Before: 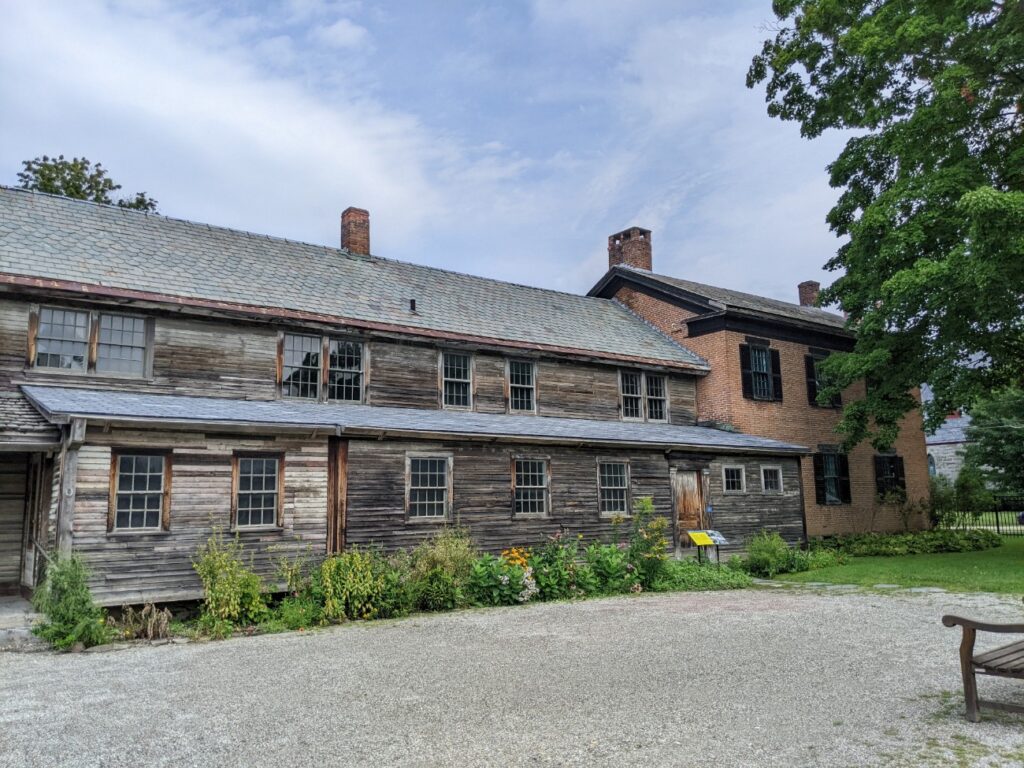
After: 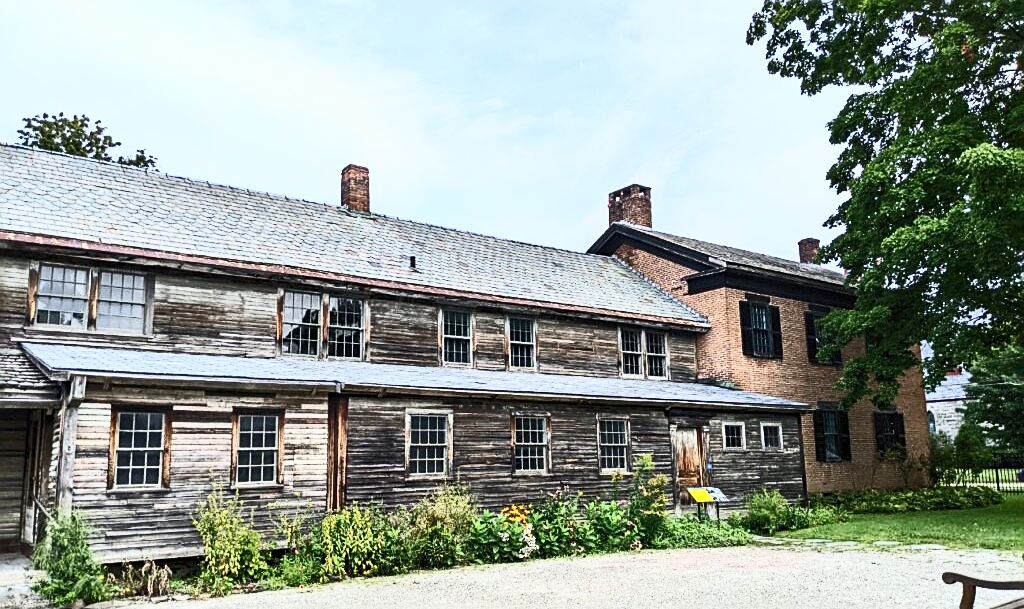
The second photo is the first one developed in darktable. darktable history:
crop and rotate: top 5.667%, bottom 14.937%
contrast brightness saturation: contrast 0.62, brightness 0.34, saturation 0.14
sharpen: on, module defaults
